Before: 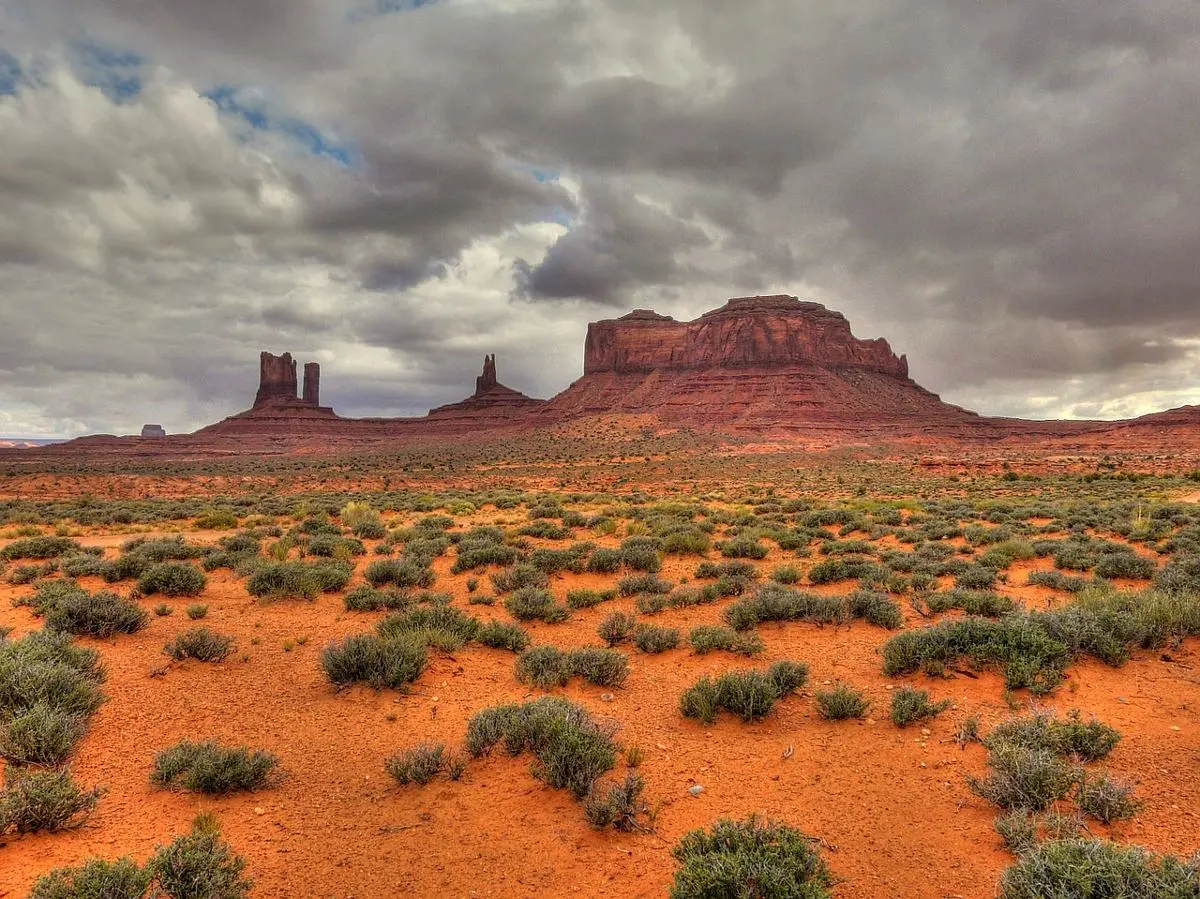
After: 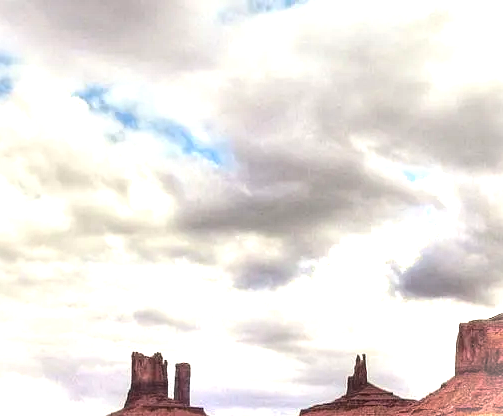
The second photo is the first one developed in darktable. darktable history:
crop and rotate: left 10.817%, top 0.062%, right 47.194%, bottom 53.626%
tone equalizer: -8 EV -0.75 EV, -7 EV -0.7 EV, -6 EV -0.6 EV, -5 EV -0.4 EV, -3 EV 0.4 EV, -2 EV 0.6 EV, -1 EV 0.7 EV, +0 EV 0.75 EV, edges refinement/feathering 500, mask exposure compensation -1.57 EV, preserve details no
vignetting: fall-off start 100%, brightness 0.3, saturation 0
exposure: black level correction 0, exposure 1 EV, compensate exposure bias true, compensate highlight preservation false
